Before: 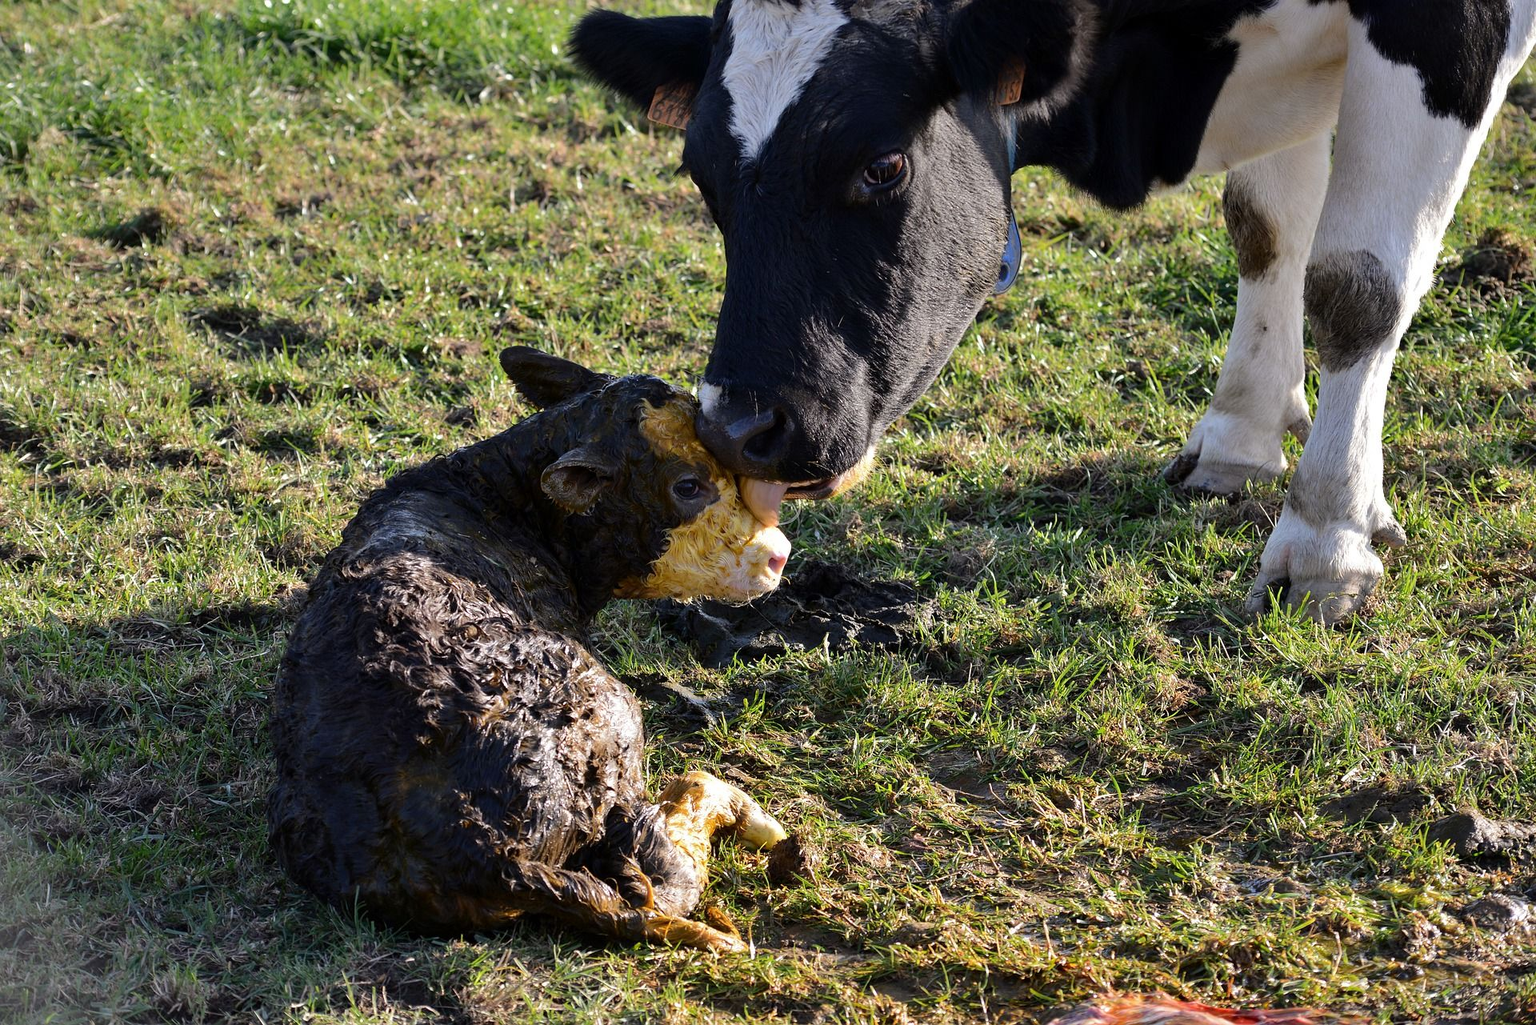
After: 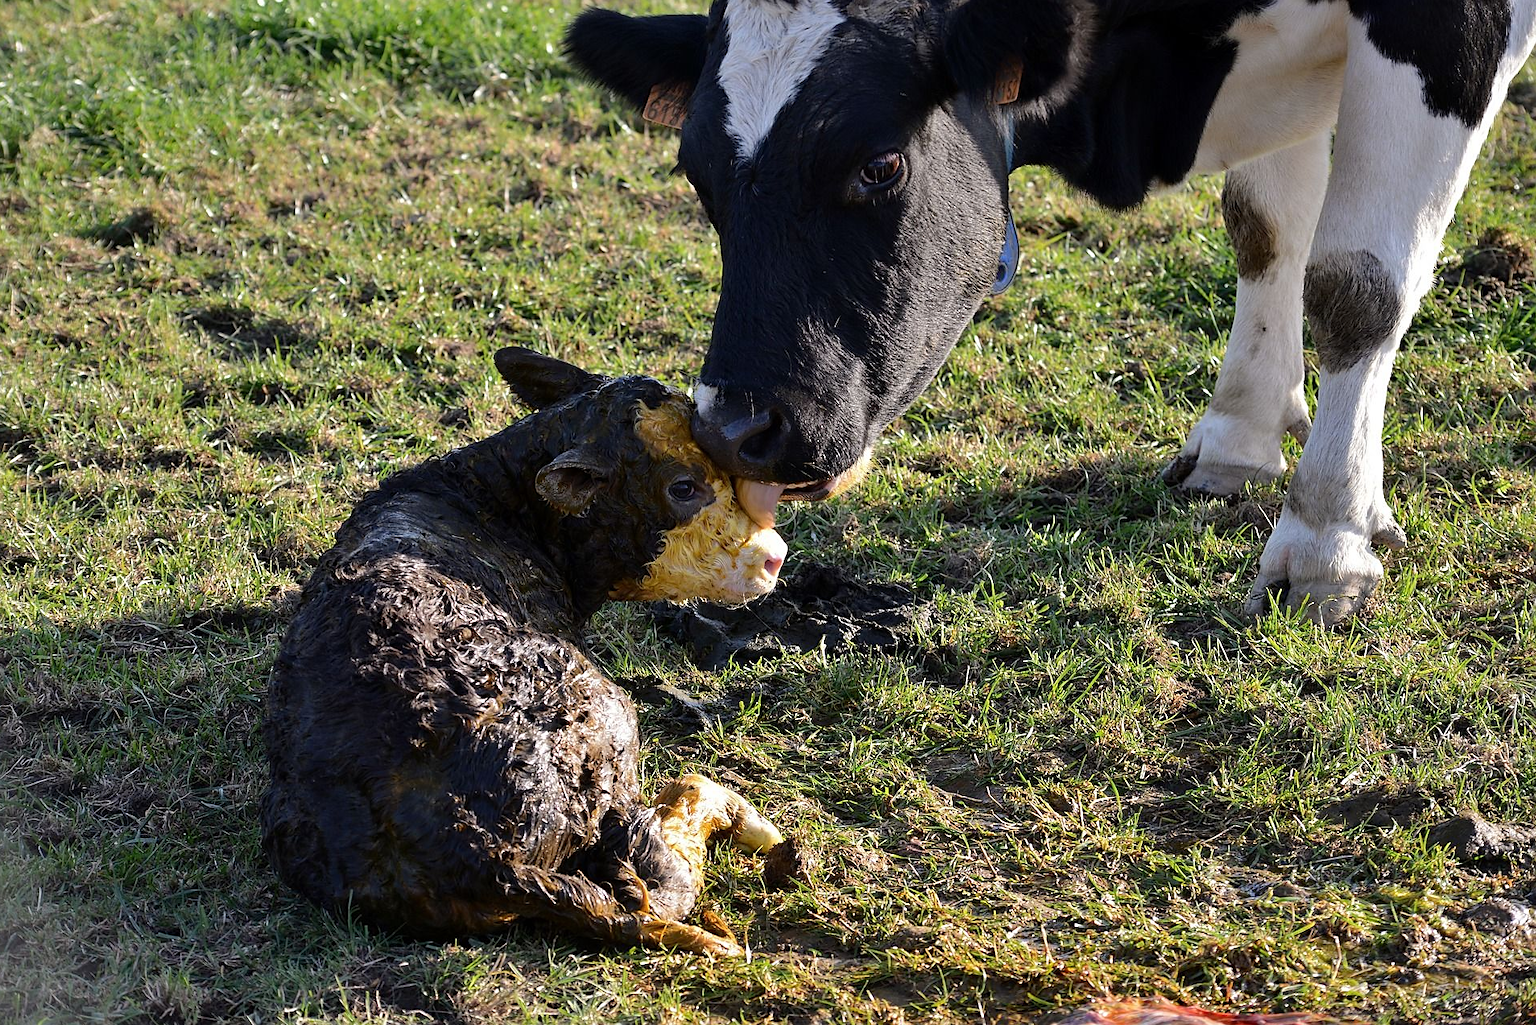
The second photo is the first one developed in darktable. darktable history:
crop and rotate: left 0.607%, top 0.184%, bottom 0.333%
sharpen: radius 1.863, amount 0.395, threshold 1.595
